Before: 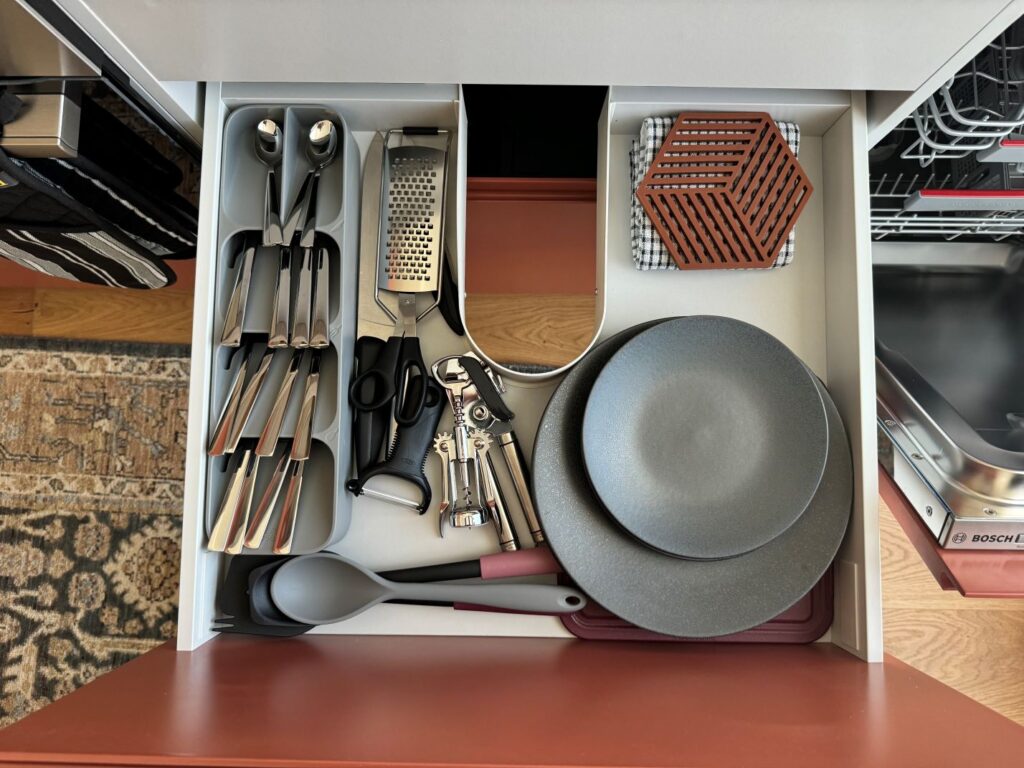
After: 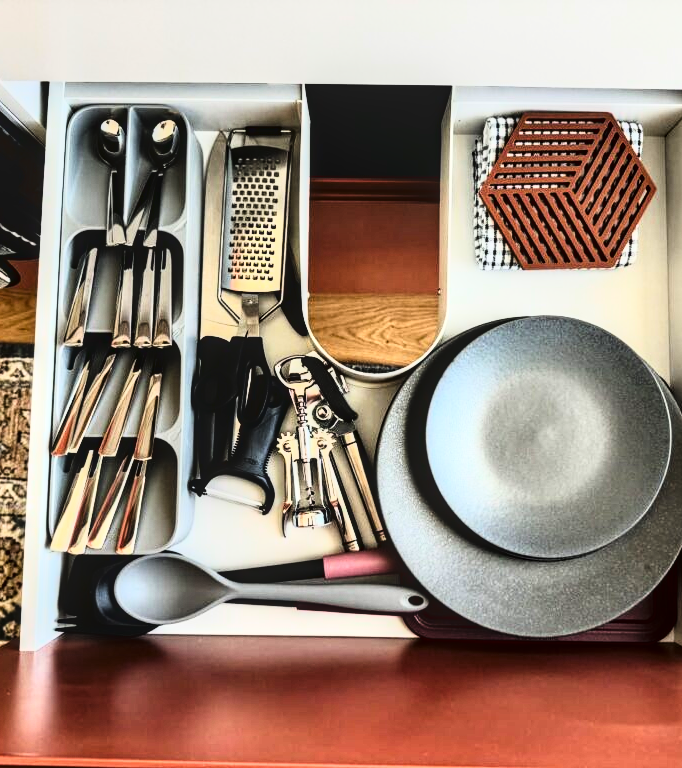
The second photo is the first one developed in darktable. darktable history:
crop: left 15.419%, right 17.914%
local contrast: on, module defaults
contrast brightness saturation: contrast 0.4, brightness 0.1, saturation 0.21
tone curve: curves: ch0 [(0, 0.016) (0.11, 0.039) (0.259, 0.235) (0.383, 0.437) (0.499, 0.597) (0.733, 0.867) (0.843, 0.948) (1, 1)], color space Lab, linked channels, preserve colors none
